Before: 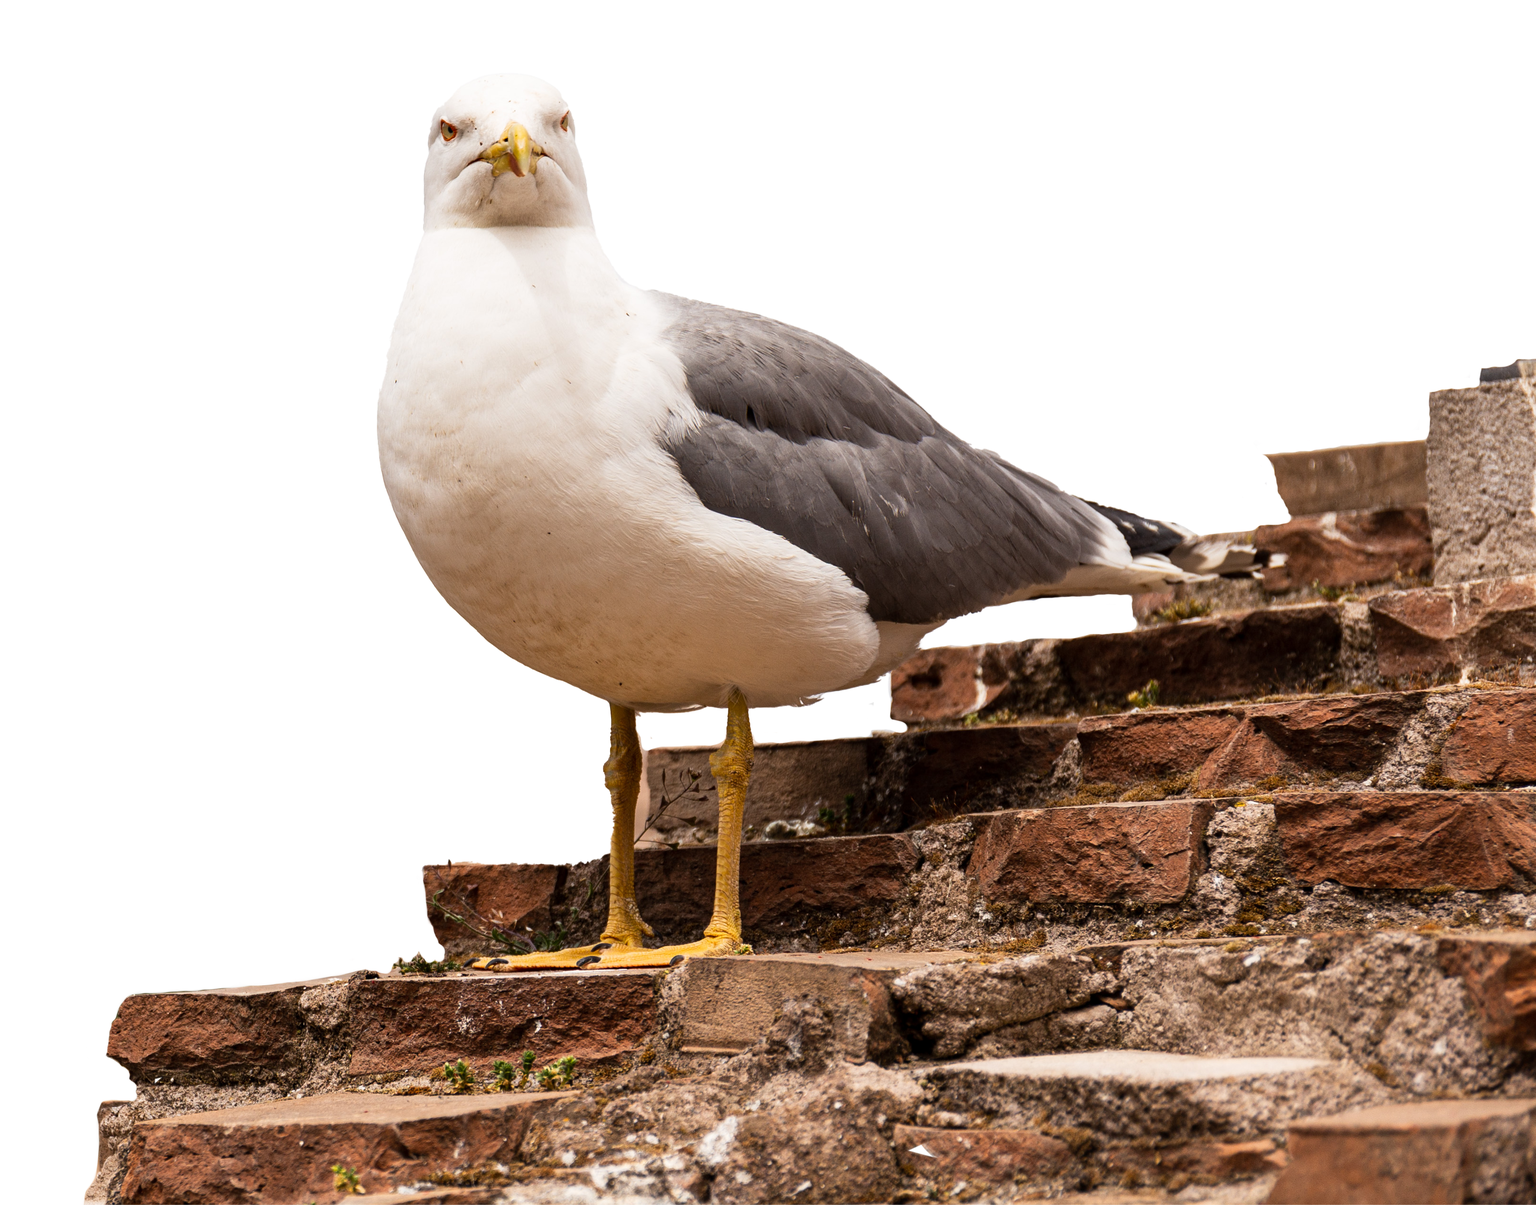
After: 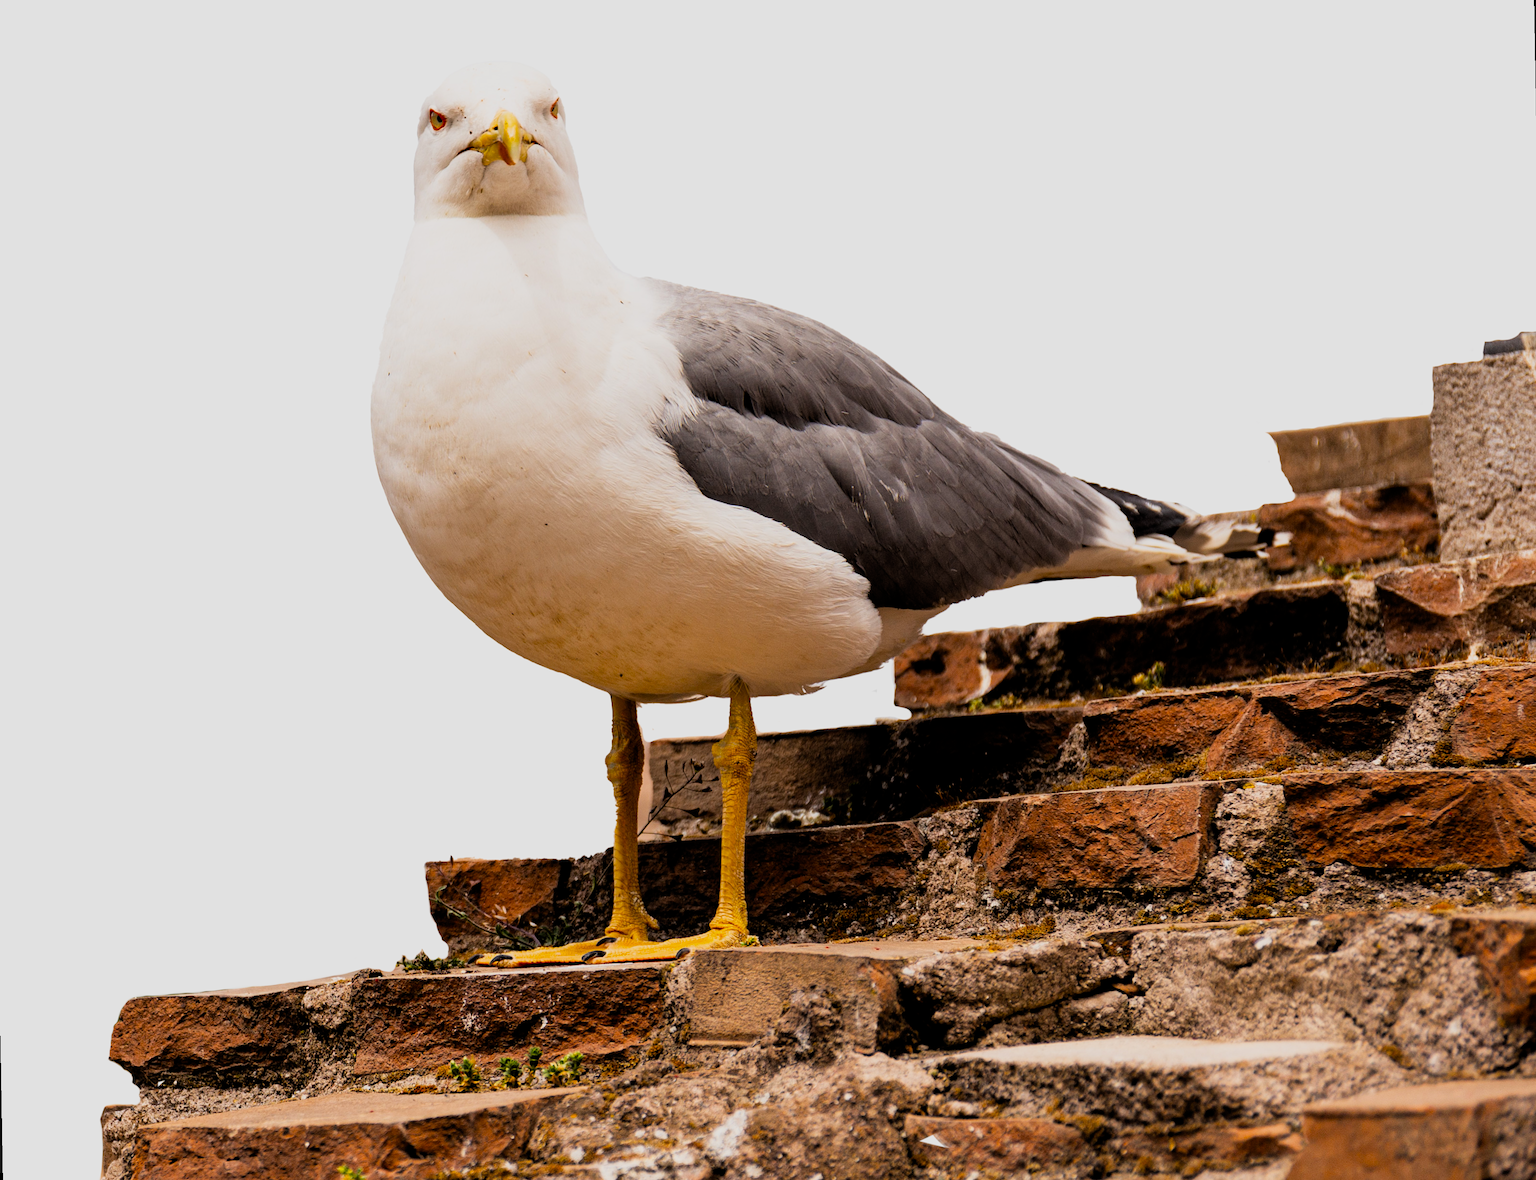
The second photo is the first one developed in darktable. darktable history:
rotate and perspective: rotation -1°, crop left 0.011, crop right 0.989, crop top 0.025, crop bottom 0.975
filmic rgb: black relative exposure -7.75 EV, white relative exposure 4.4 EV, threshold 3 EV, target black luminance 0%, hardness 3.76, latitude 50.51%, contrast 1.074, highlights saturation mix 10%, shadows ↔ highlights balance -0.22%, color science v4 (2020), enable highlight reconstruction true
